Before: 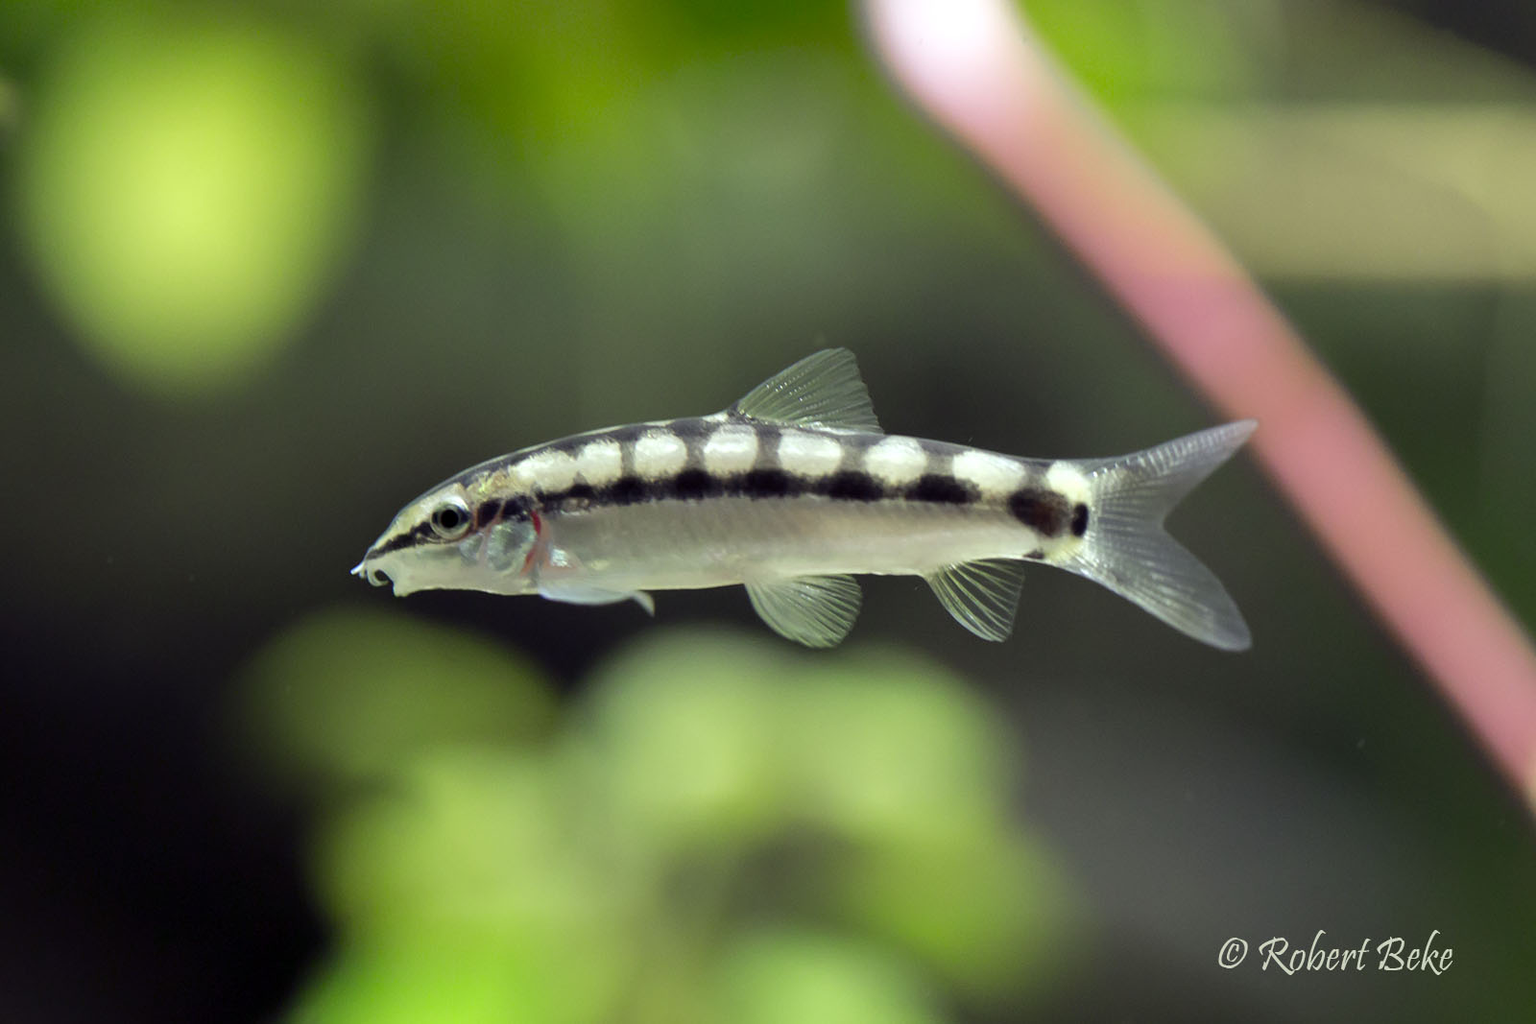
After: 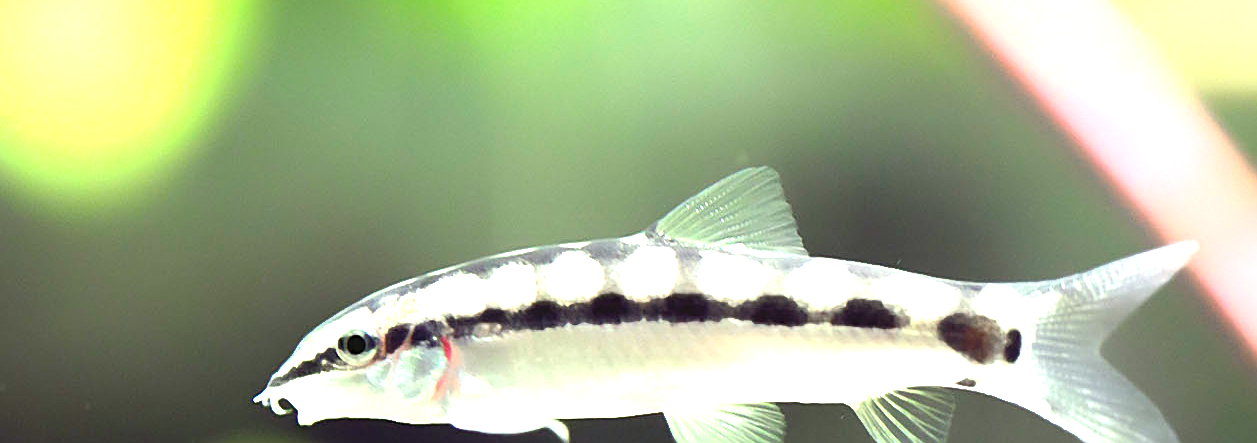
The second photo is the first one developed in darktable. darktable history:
sharpen: on, module defaults
crop: left 7.036%, top 18.398%, right 14.379%, bottom 40.043%
exposure: exposure 2.04 EV, compensate highlight preservation false
contrast equalizer: octaves 7, y [[0.6 ×6], [0.55 ×6], [0 ×6], [0 ×6], [0 ×6]], mix -1
